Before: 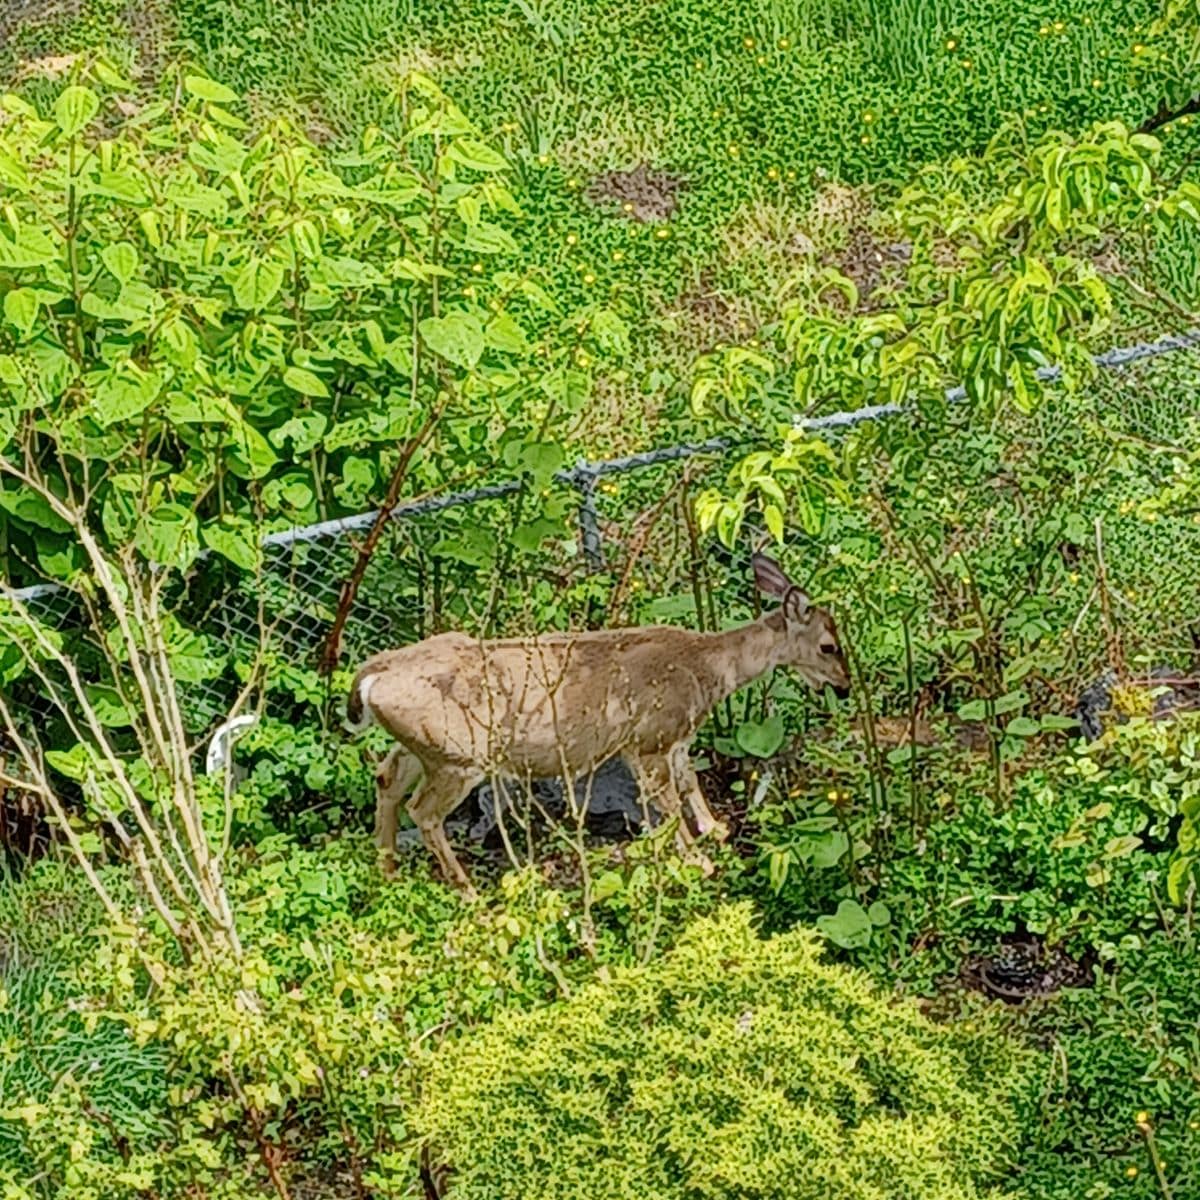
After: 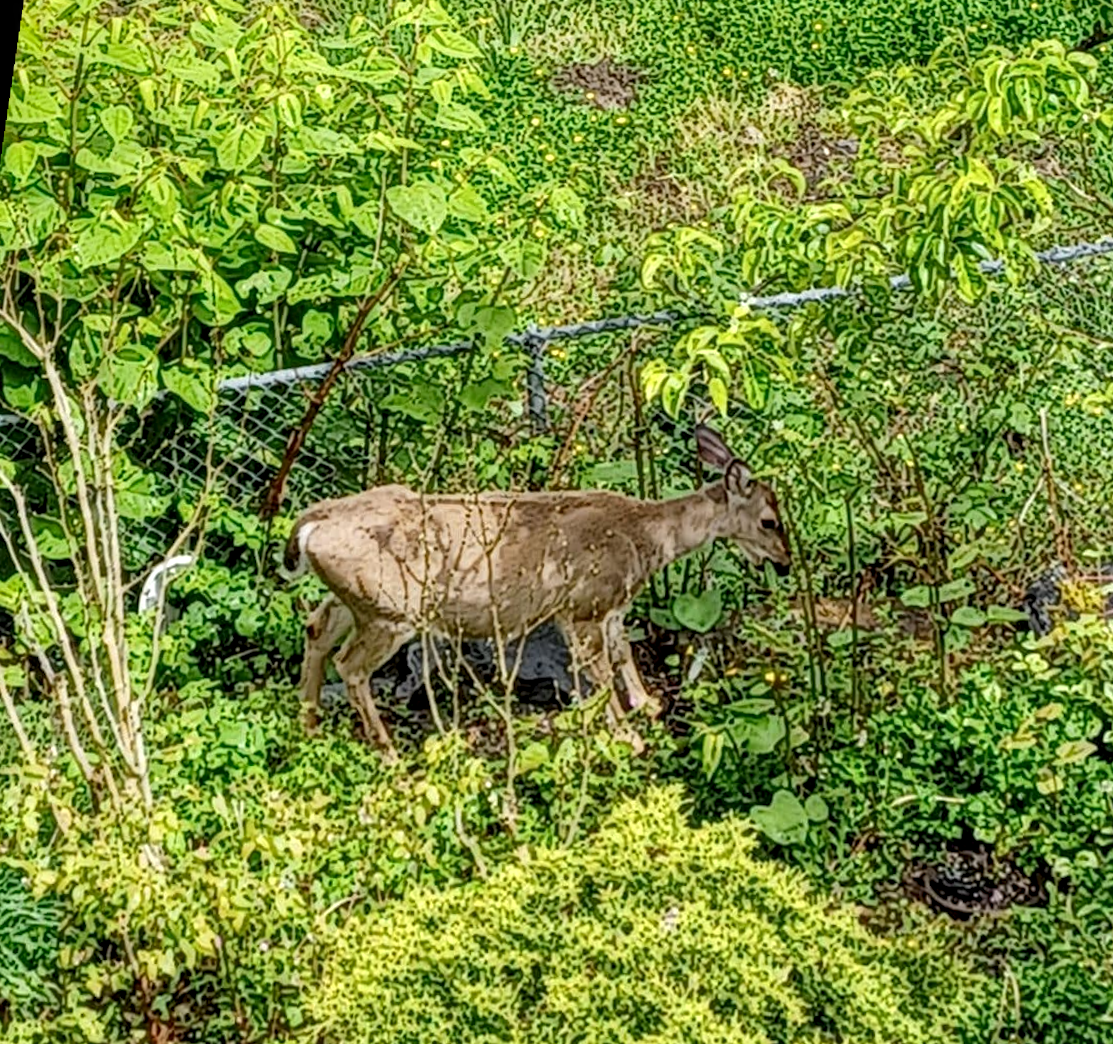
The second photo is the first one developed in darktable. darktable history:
local contrast: detail 142%
rotate and perspective: rotation 0.128°, lens shift (vertical) -0.181, lens shift (horizontal) -0.044, shear 0.001, automatic cropping off
crop and rotate: angle -3.27°, left 5.211%, top 5.211%, right 4.607%, bottom 4.607%
